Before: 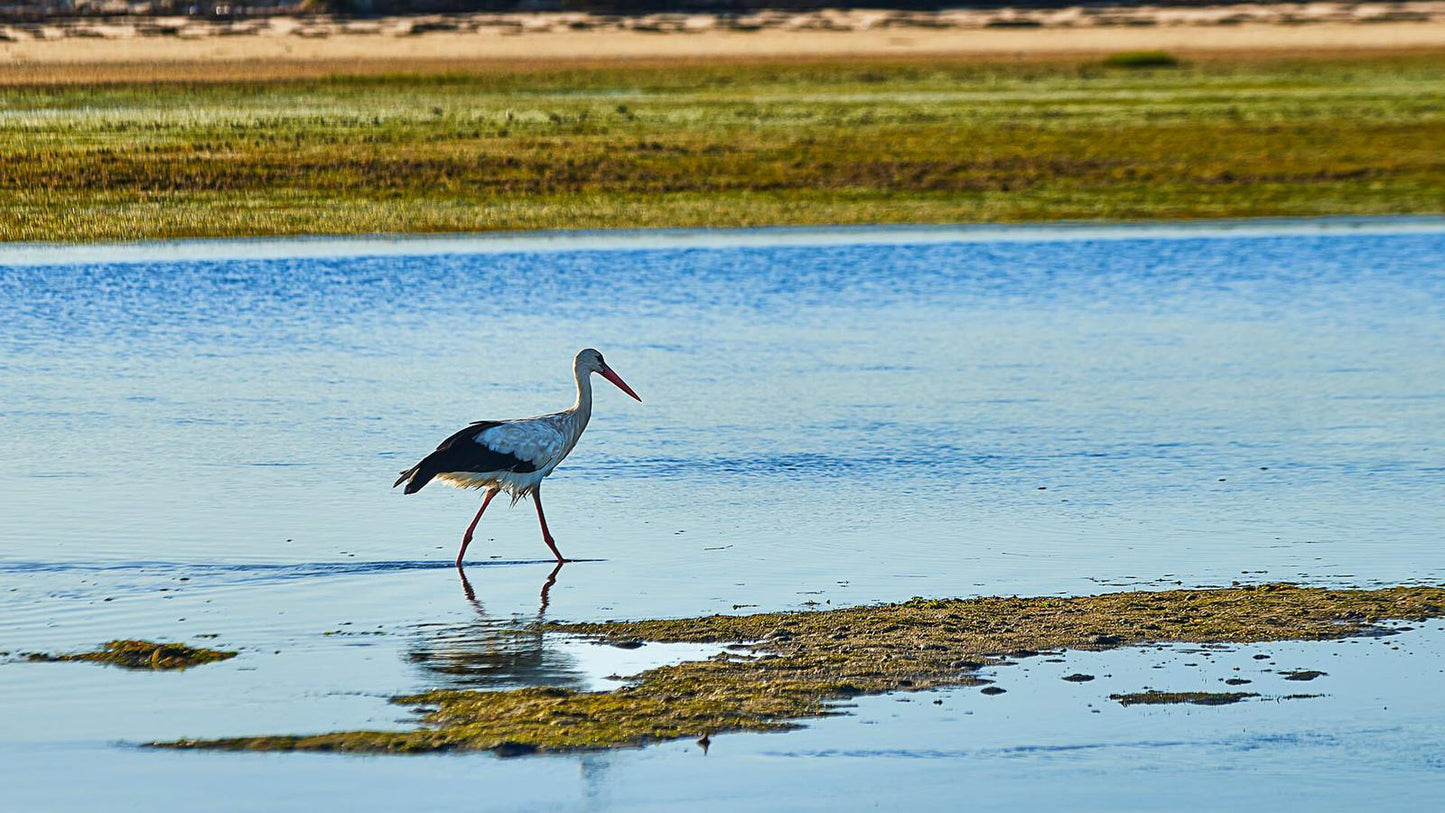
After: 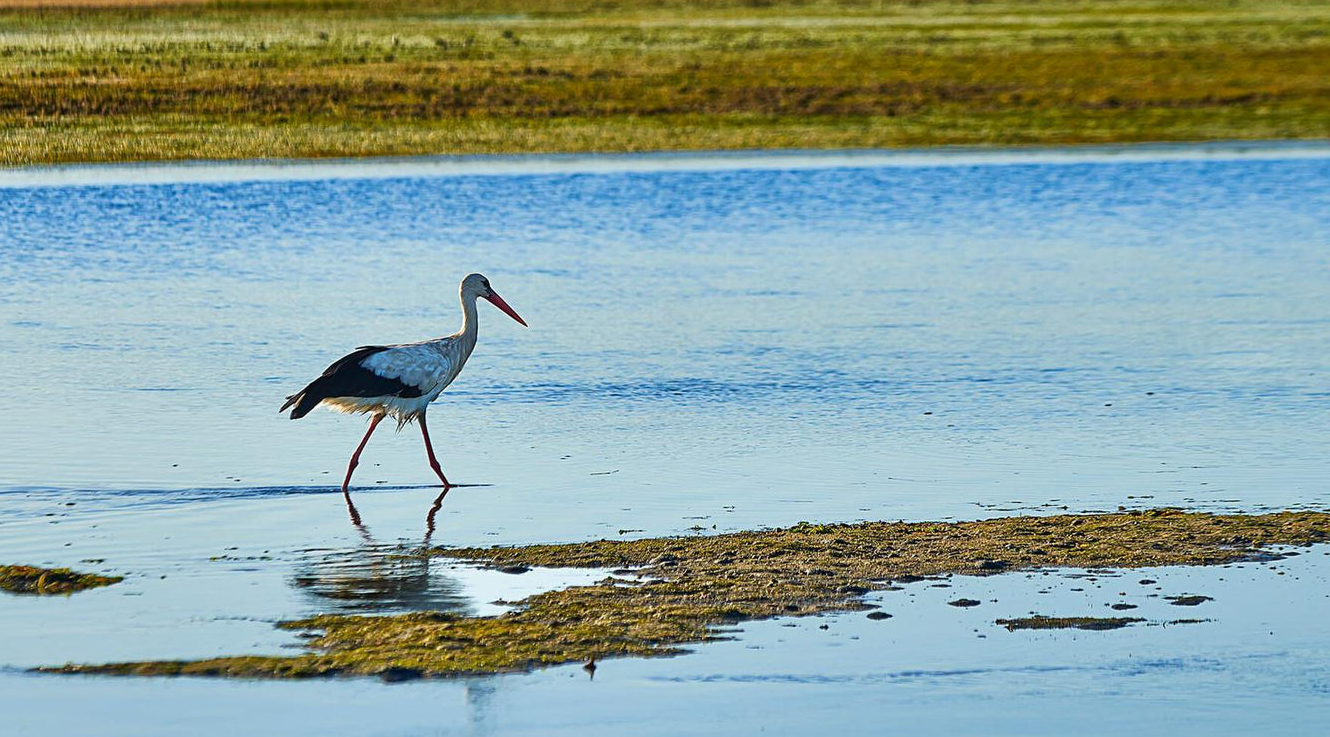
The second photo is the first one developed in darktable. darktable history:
exposure: black level correction 0.001, compensate highlight preservation false
crop and rotate: left 7.907%, top 9.336%
